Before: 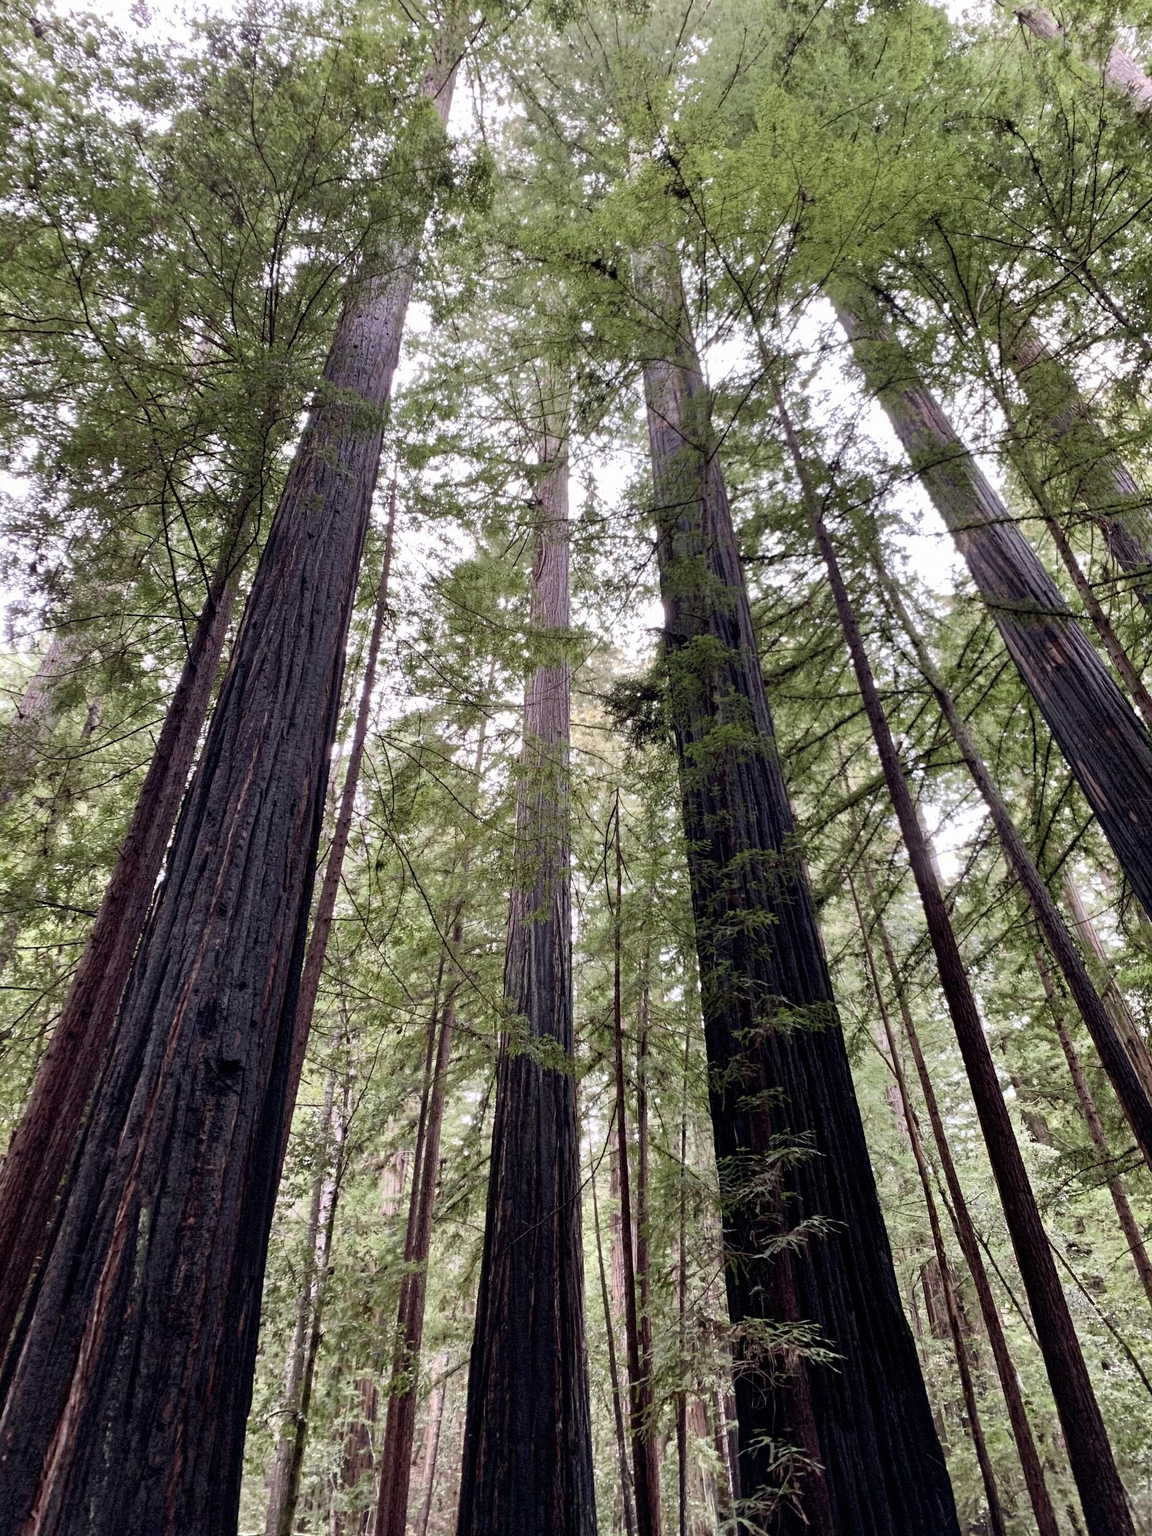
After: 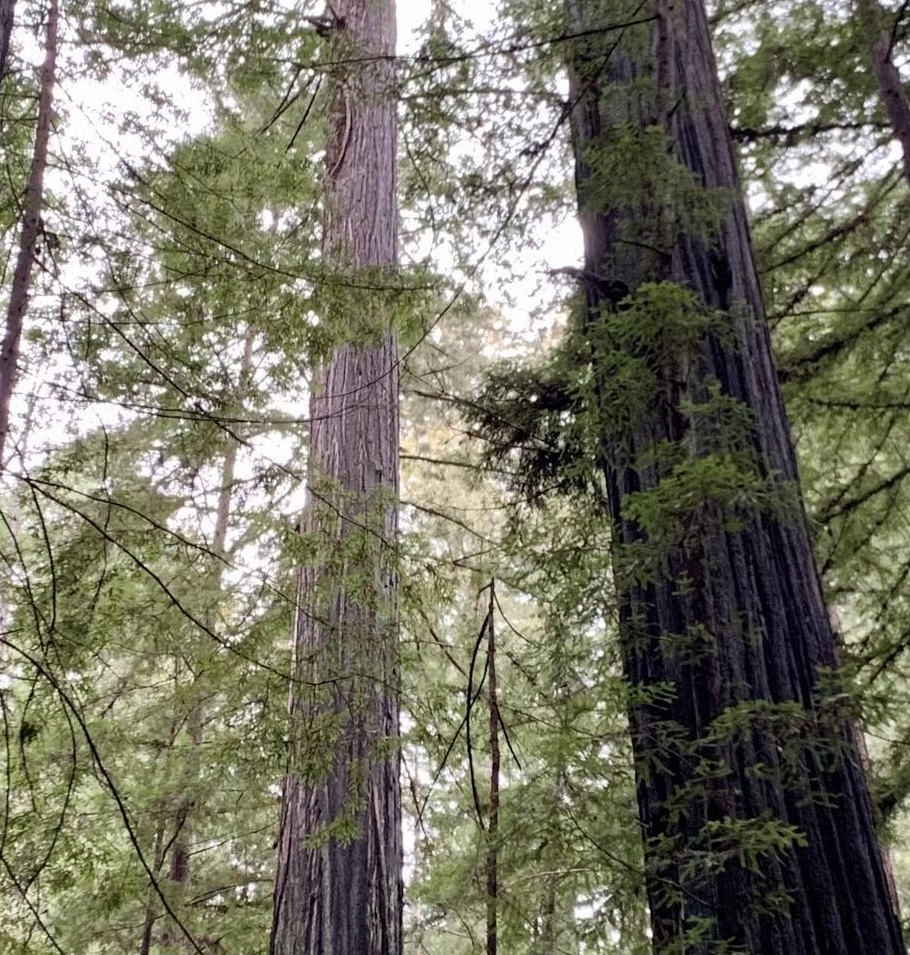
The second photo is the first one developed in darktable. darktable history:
crop: left 31.75%, top 31.965%, right 27.763%, bottom 36.177%
